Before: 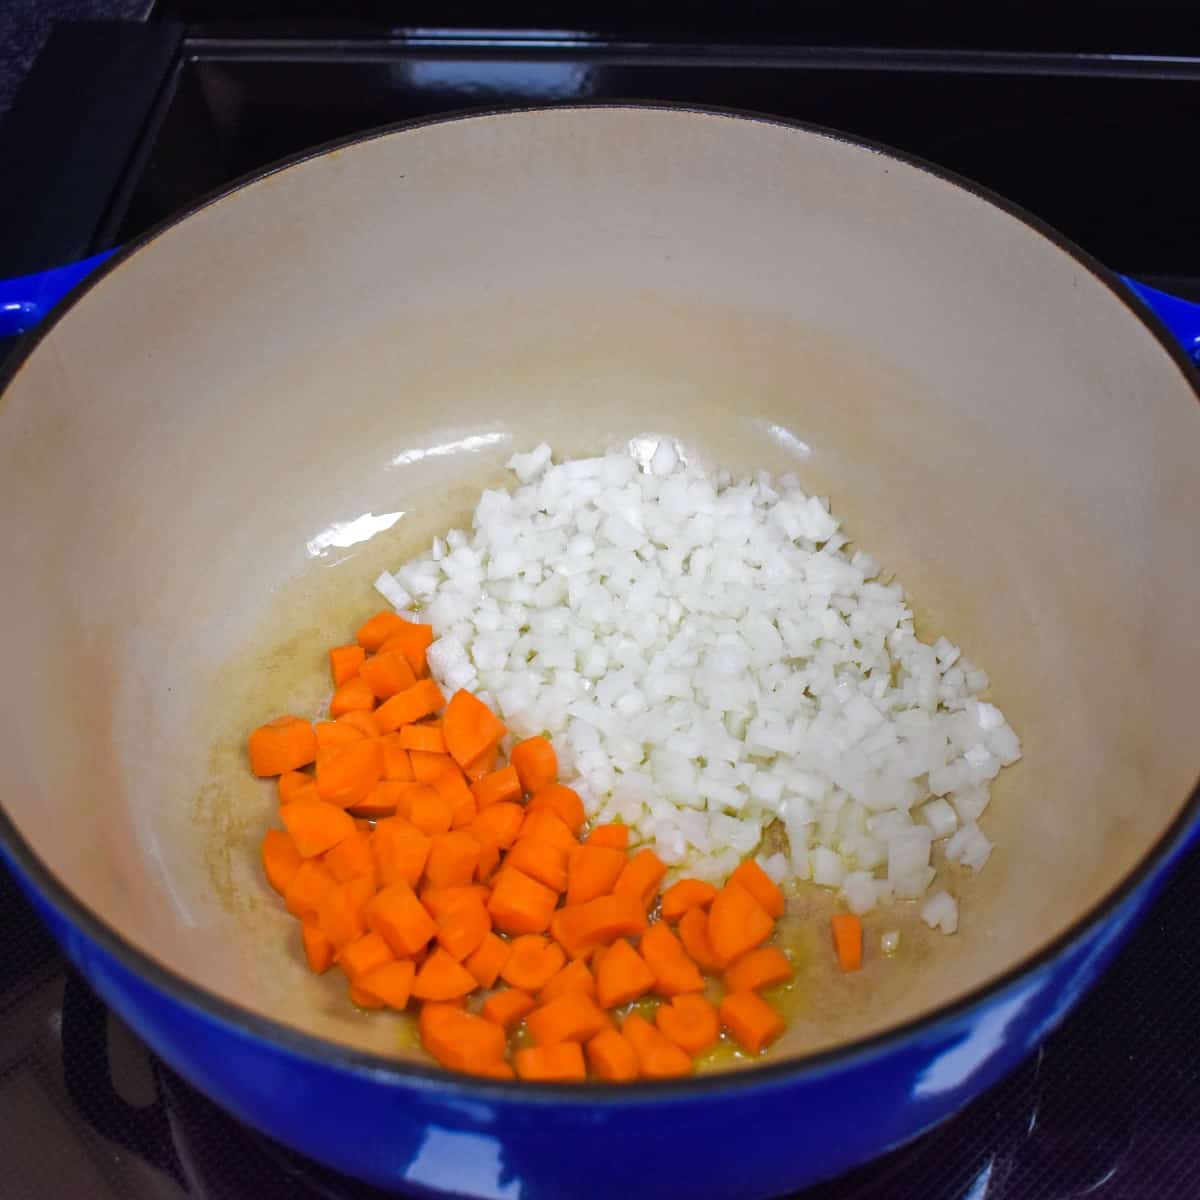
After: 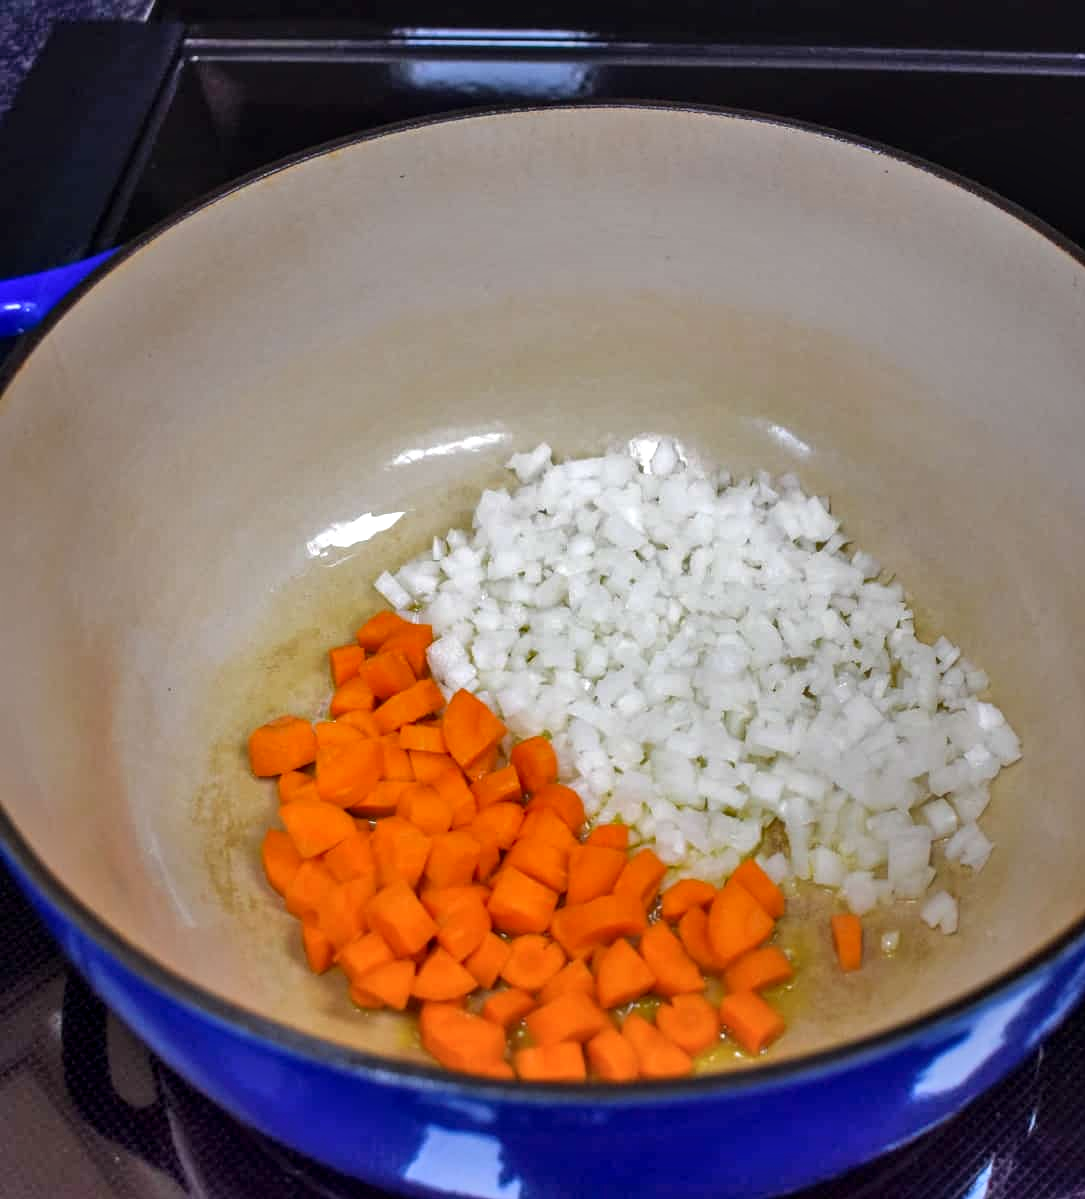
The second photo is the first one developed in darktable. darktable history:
shadows and highlights: shadows 53.16, soften with gaussian
local contrast: detail 130%
crop: right 9.519%, bottom 0.05%
